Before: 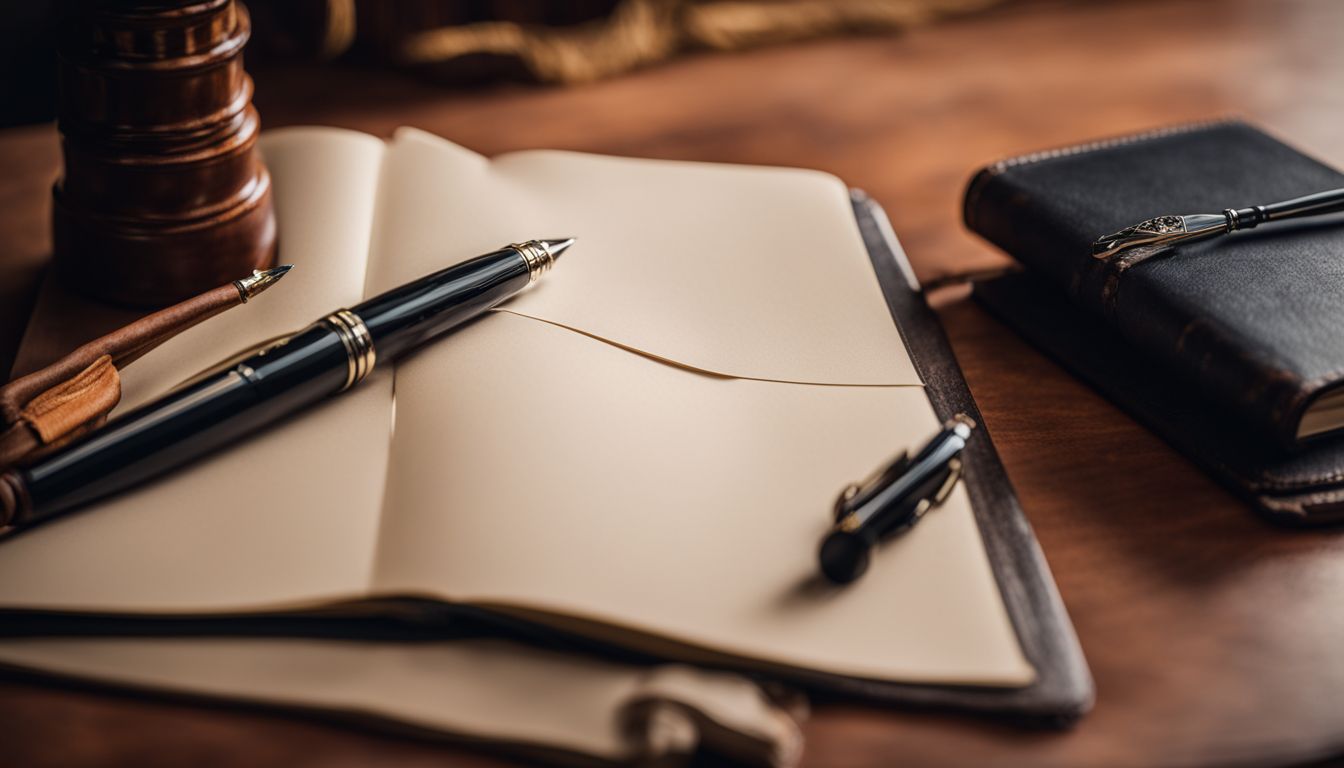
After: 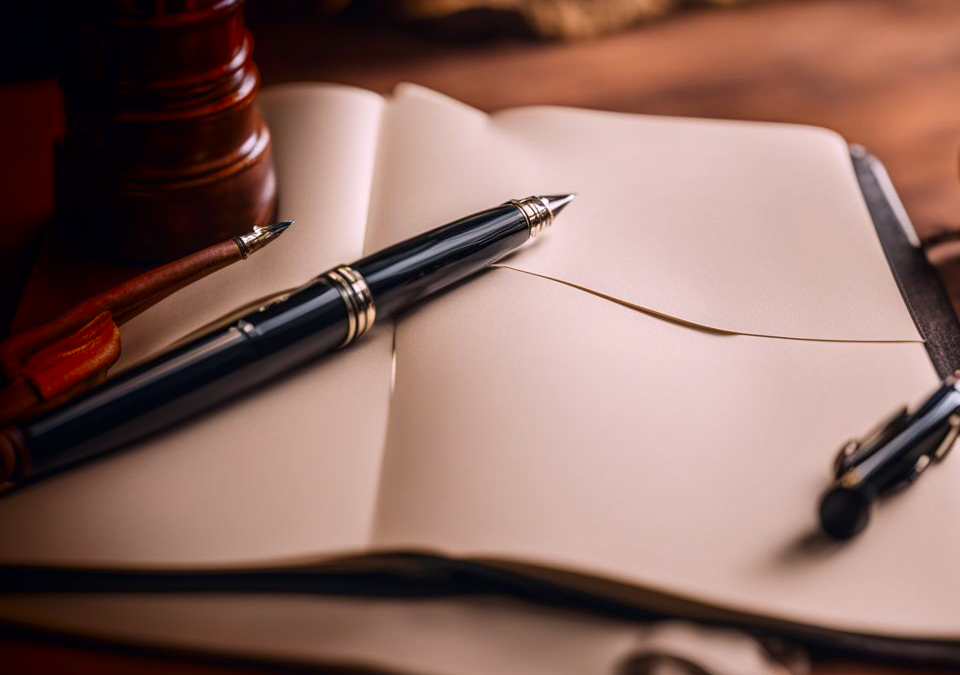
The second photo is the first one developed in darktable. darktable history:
crop: top 5.803%, right 27.864%, bottom 5.804%
shadows and highlights: shadows -88.03, highlights -35.45, shadows color adjustment 99.15%, highlights color adjustment 0%, soften with gaussian
white balance: red 1.05, blue 1.072
